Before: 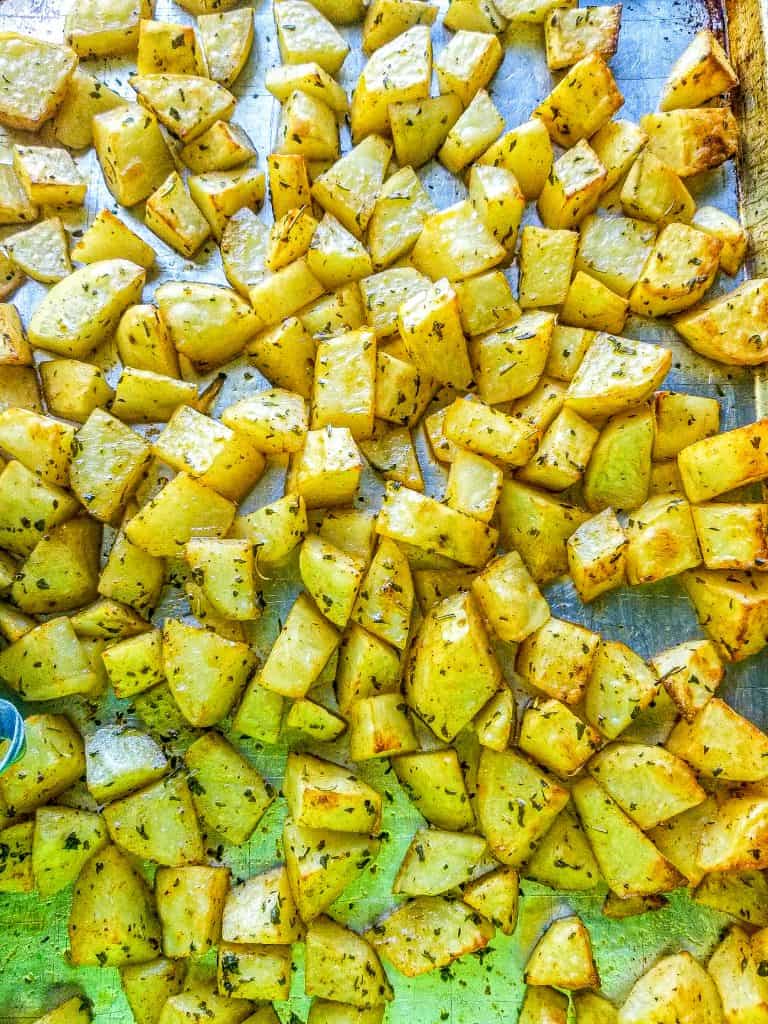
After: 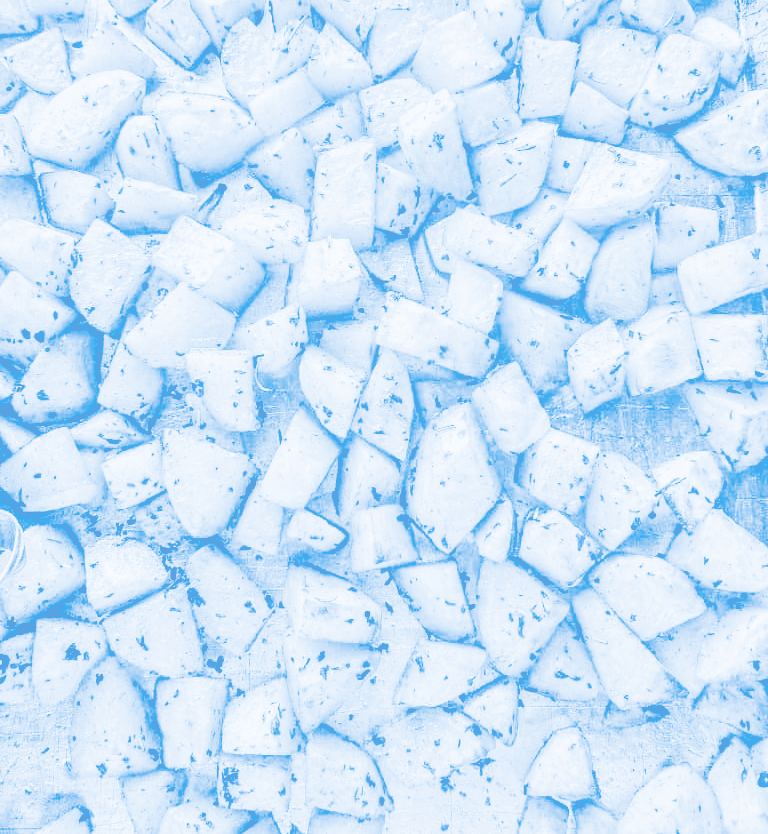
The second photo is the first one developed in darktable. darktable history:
shadows and highlights: soften with gaussian
crop and rotate: top 18.507%
tone curve: curves: ch0 [(0, 0) (0.003, 0.002) (0.011, 0.009) (0.025, 0.018) (0.044, 0.03) (0.069, 0.043) (0.1, 0.057) (0.136, 0.079) (0.177, 0.125) (0.224, 0.178) (0.277, 0.255) (0.335, 0.341) (0.399, 0.443) (0.468, 0.553) (0.543, 0.644) (0.623, 0.718) (0.709, 0.779) (0.801, 0.849) (0.898, 0.929) (1, 1)], preserve colors none
split-toning: shadows › hue 220°, shadows › saturation 0.64, highlights › hue 220°, highlights › saturation 0.64, balance 0, compress 5.22%
colorize: hue 331.2°, saturation 69%, source mix 30.28%, lightness 69.02%, version 1
filmic rgb: black relative exposure -4.38 EV, white relative exposure 4.56 EV, hardness 2.37, contrast 1.05
